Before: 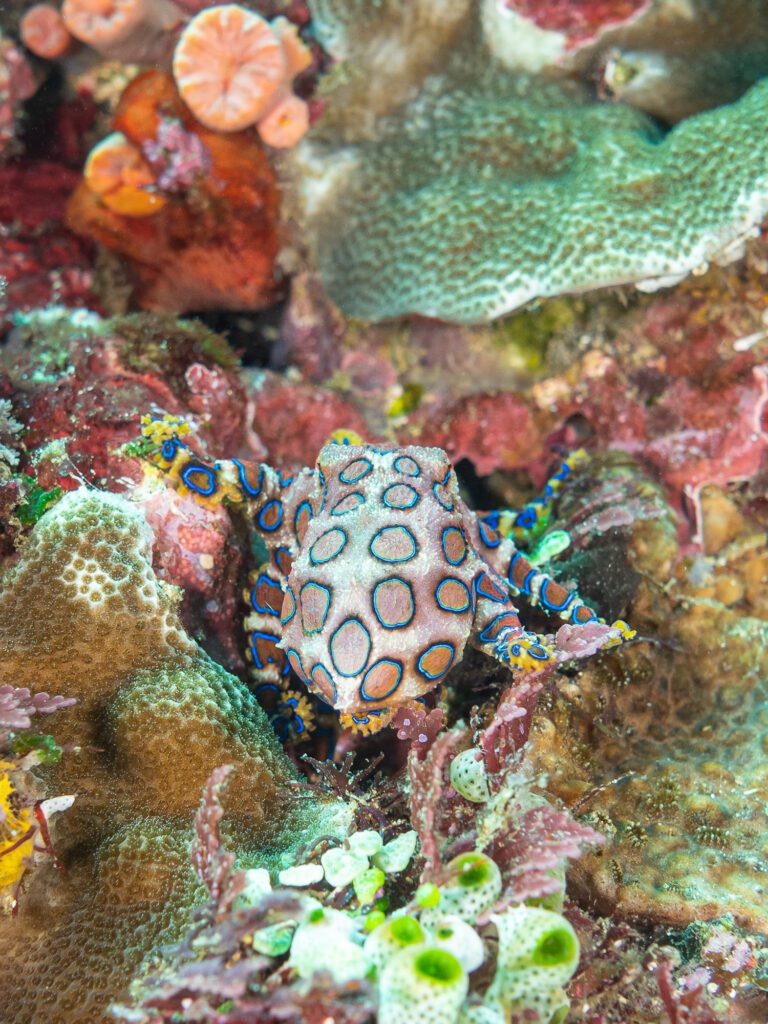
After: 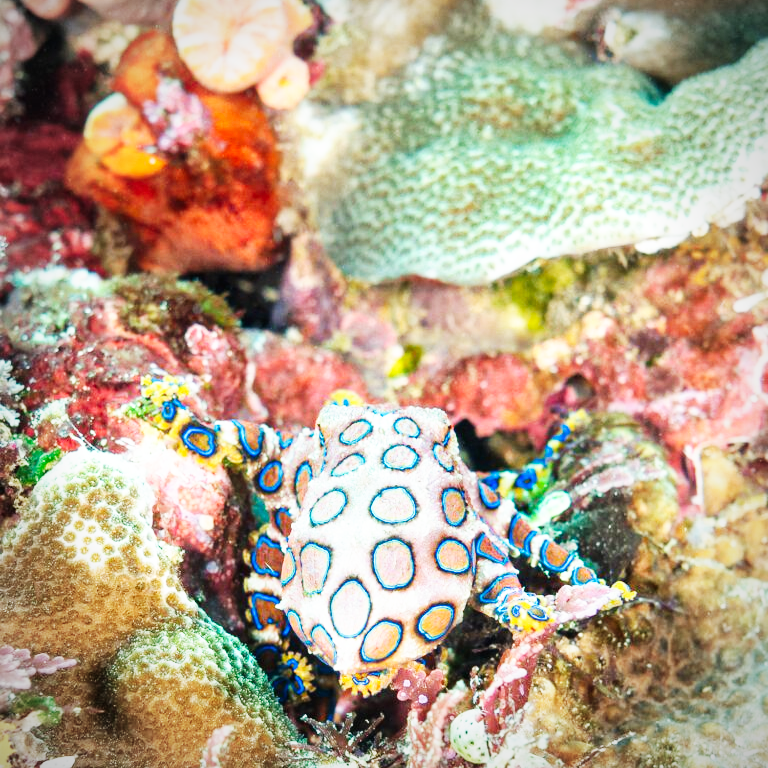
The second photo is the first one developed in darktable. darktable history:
vignetting: fall-off radius 60.92%
base curve: curves: ch0 [(0, 0) (0.007, 0.004) (0.027, 0.03) (0.046, 0.07) (0.207, 0.54) (0.442, 0.872) (0.673, 0.972) (1, 1)], preserve colors none
crop: top 3.857%, bottom 21.132%
